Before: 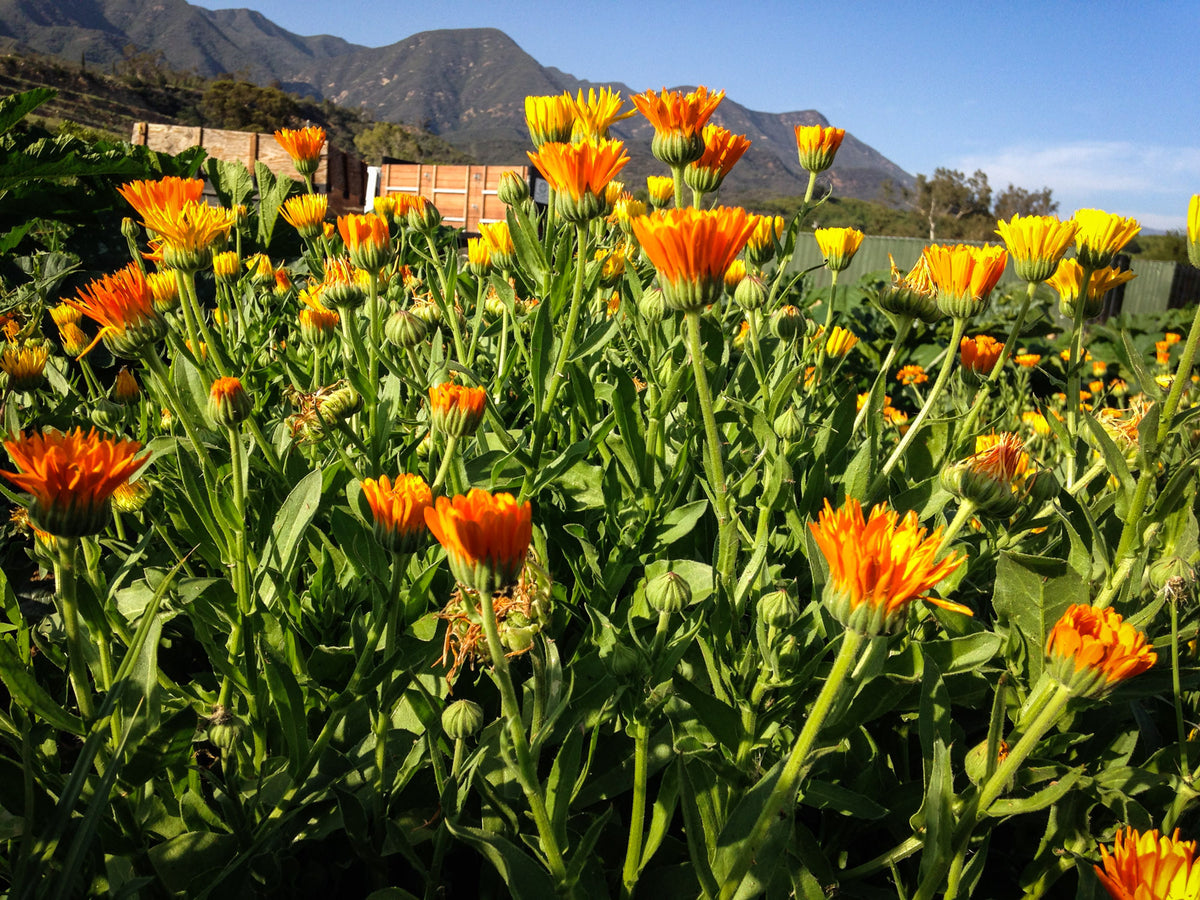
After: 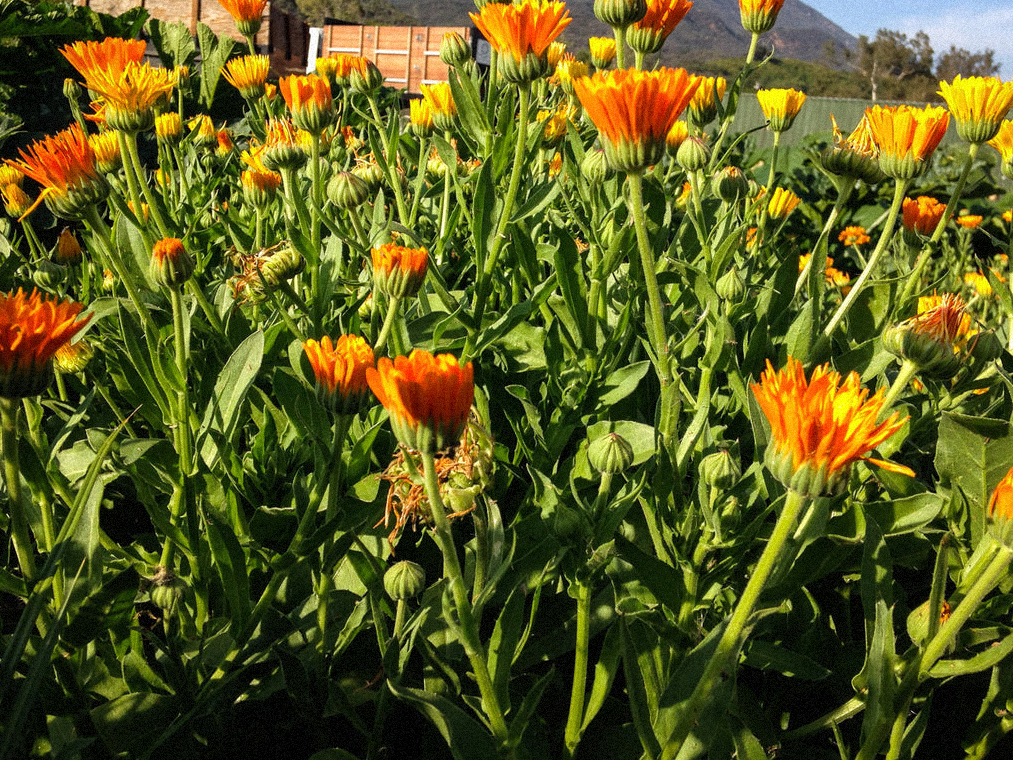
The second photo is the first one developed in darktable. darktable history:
crop and rotate: left 4.842%, top 15.51%, right 10.668%
grain: mid-tones bias 0%
